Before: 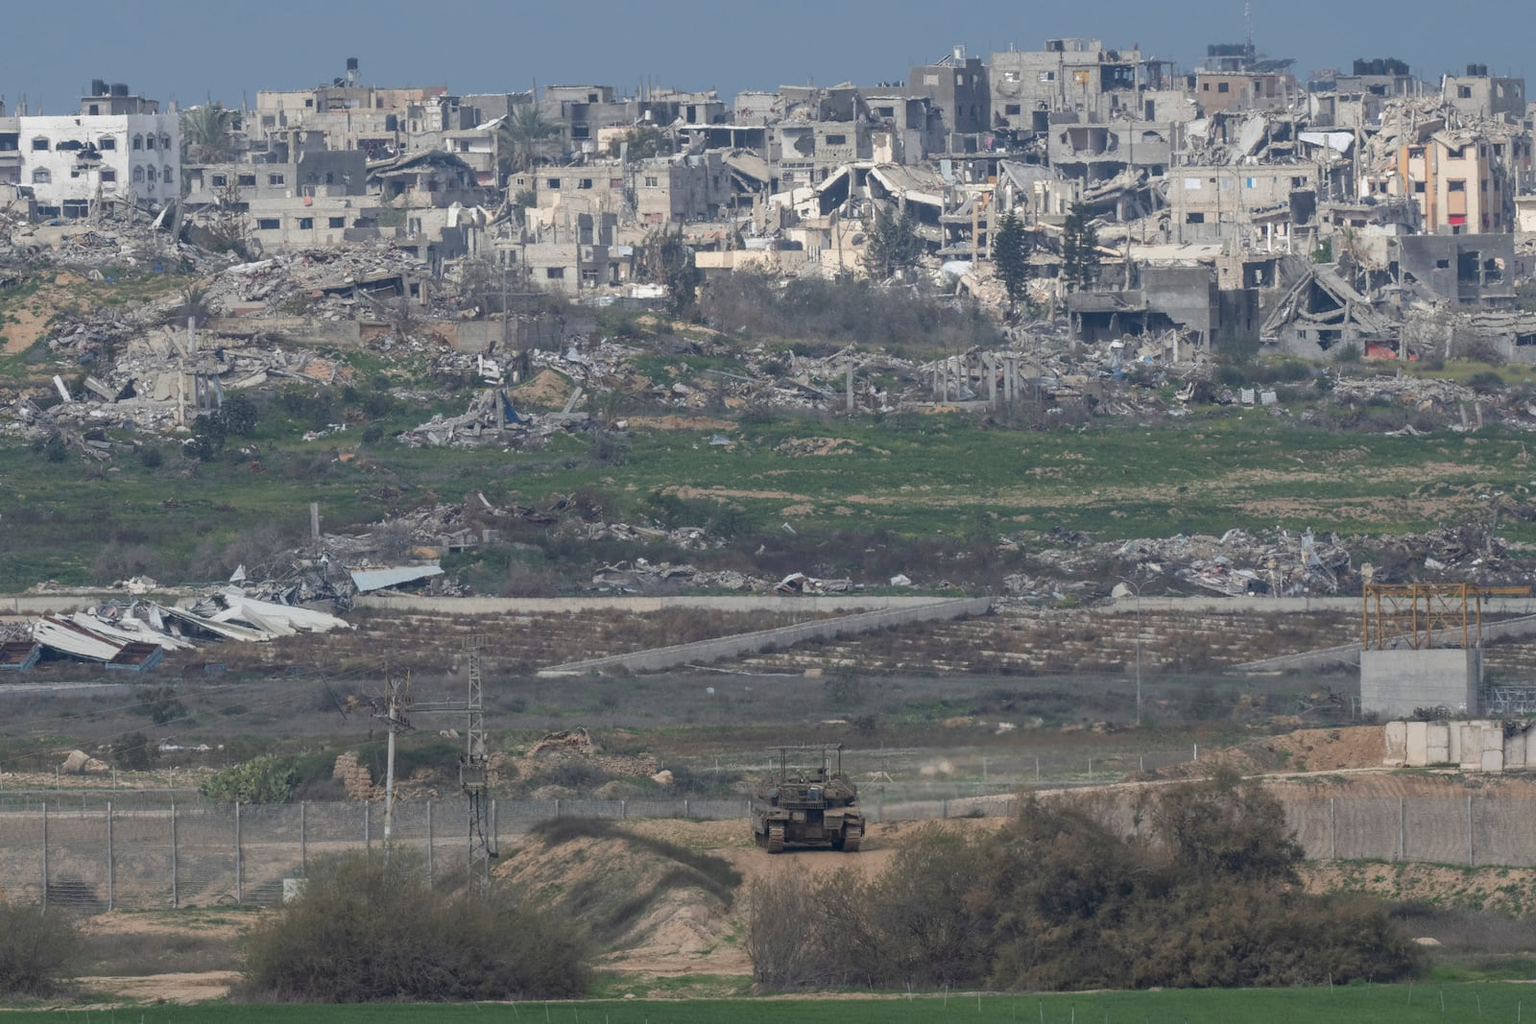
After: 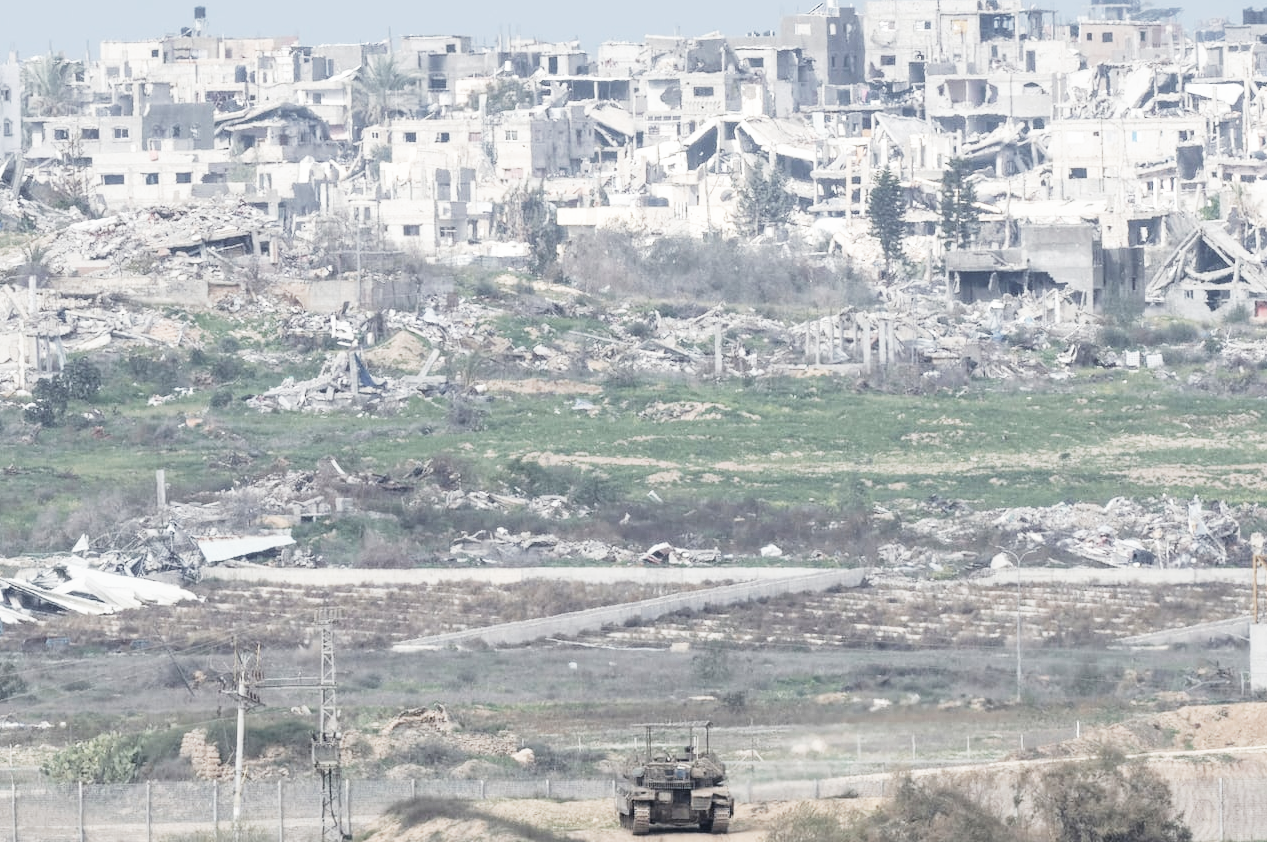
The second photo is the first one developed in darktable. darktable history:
crop and rotate: left 10.449%, top 5.063%, right 10.319%, bottom 16.004%
contrast brightness saturation: brightness 0.18, saturation -0.483
base curve: curves: ch0 [(0, 0) (0.007, 0.004) (0.027, 0.03) (0.046, 0.07) (0.207, 0.54) (0.442, 0.872) (0.673, 0.972) (1, 1)], preserve colors none
